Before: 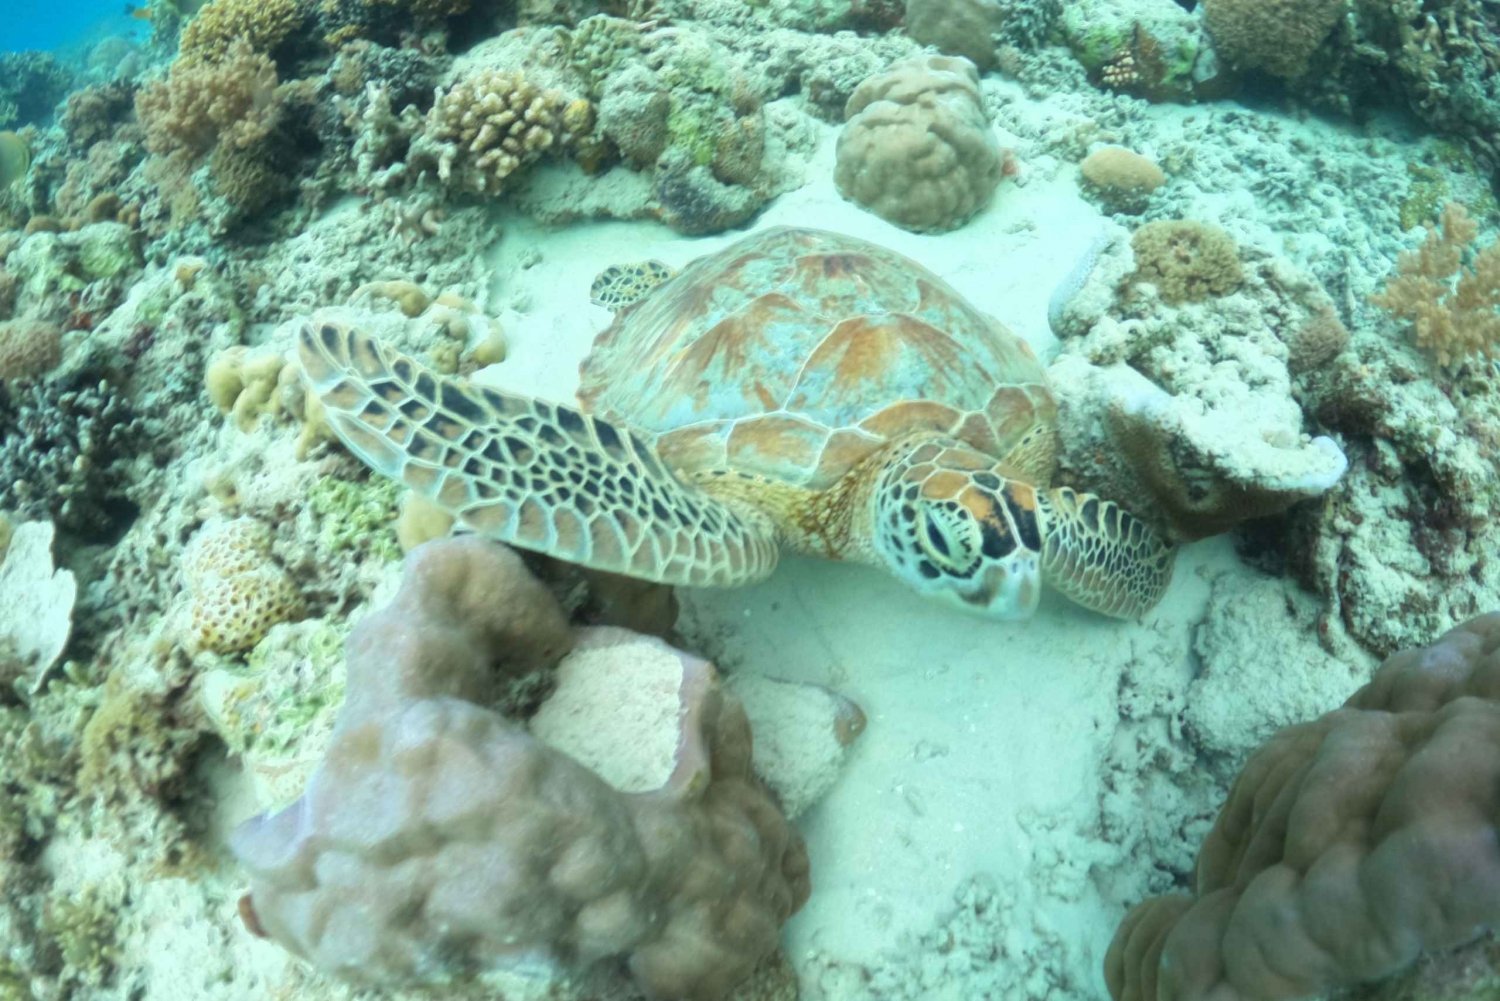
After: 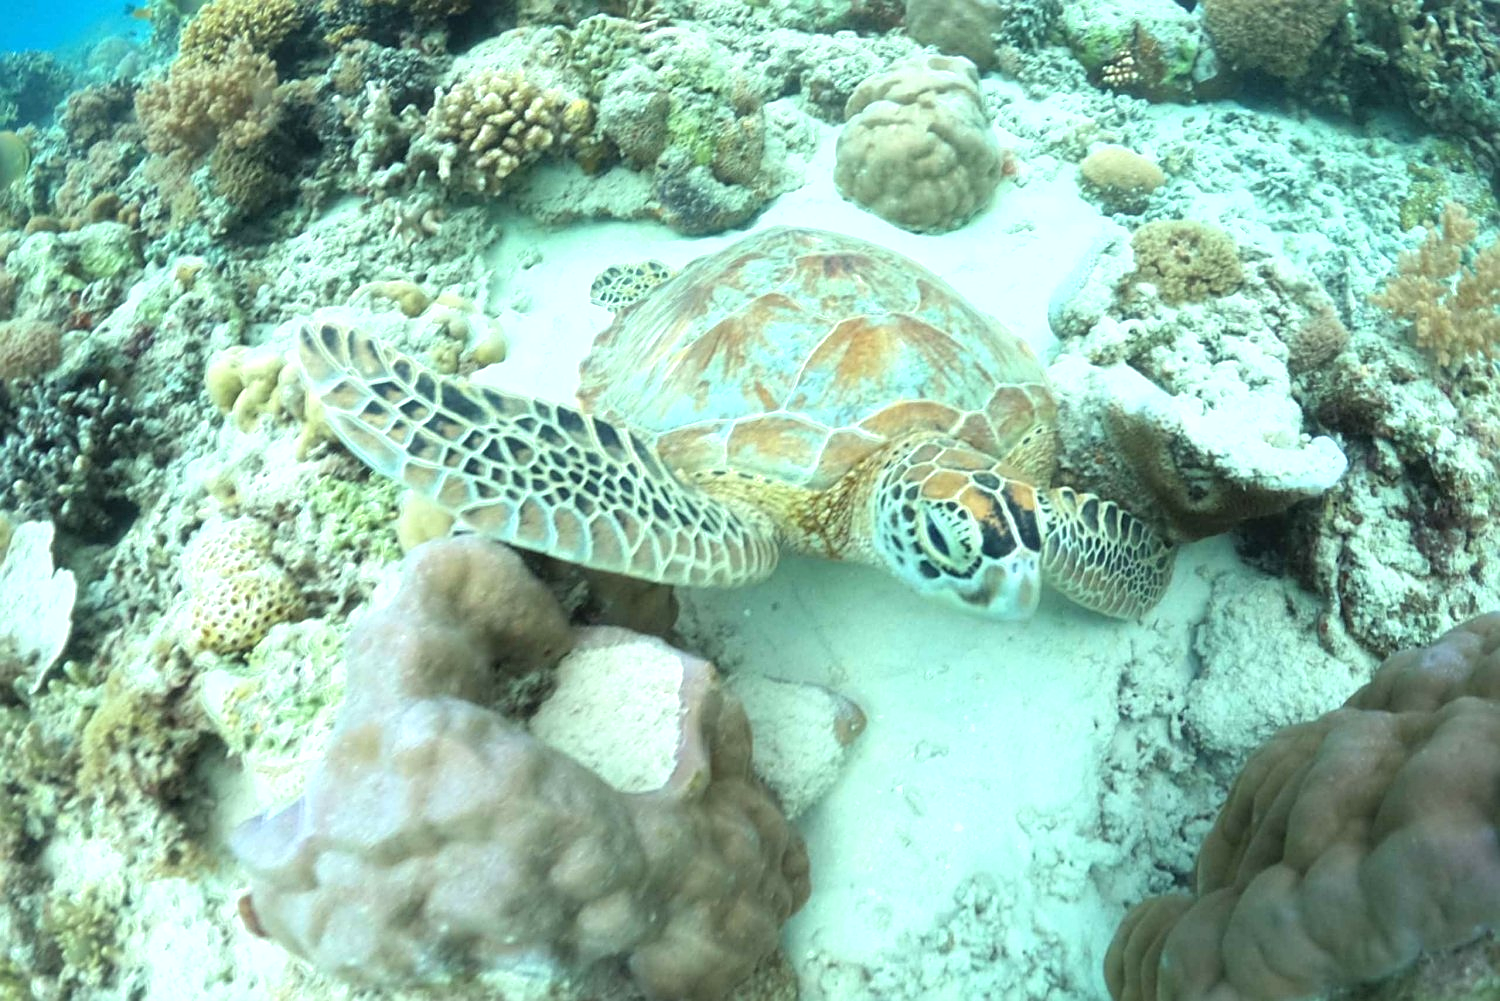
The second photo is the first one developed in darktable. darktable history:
tone equalizer: -8 EV -0.435 EV, -7 EV -0.412 EV, -6 EV -0.321 EV, -5 EV -0.218 EV, -3 EV 0.245 EV, -2 EV 0.338 EV, -1 EV 0.383 EV, +0 EV 0.436 EV
sharpen: amount 0.579
